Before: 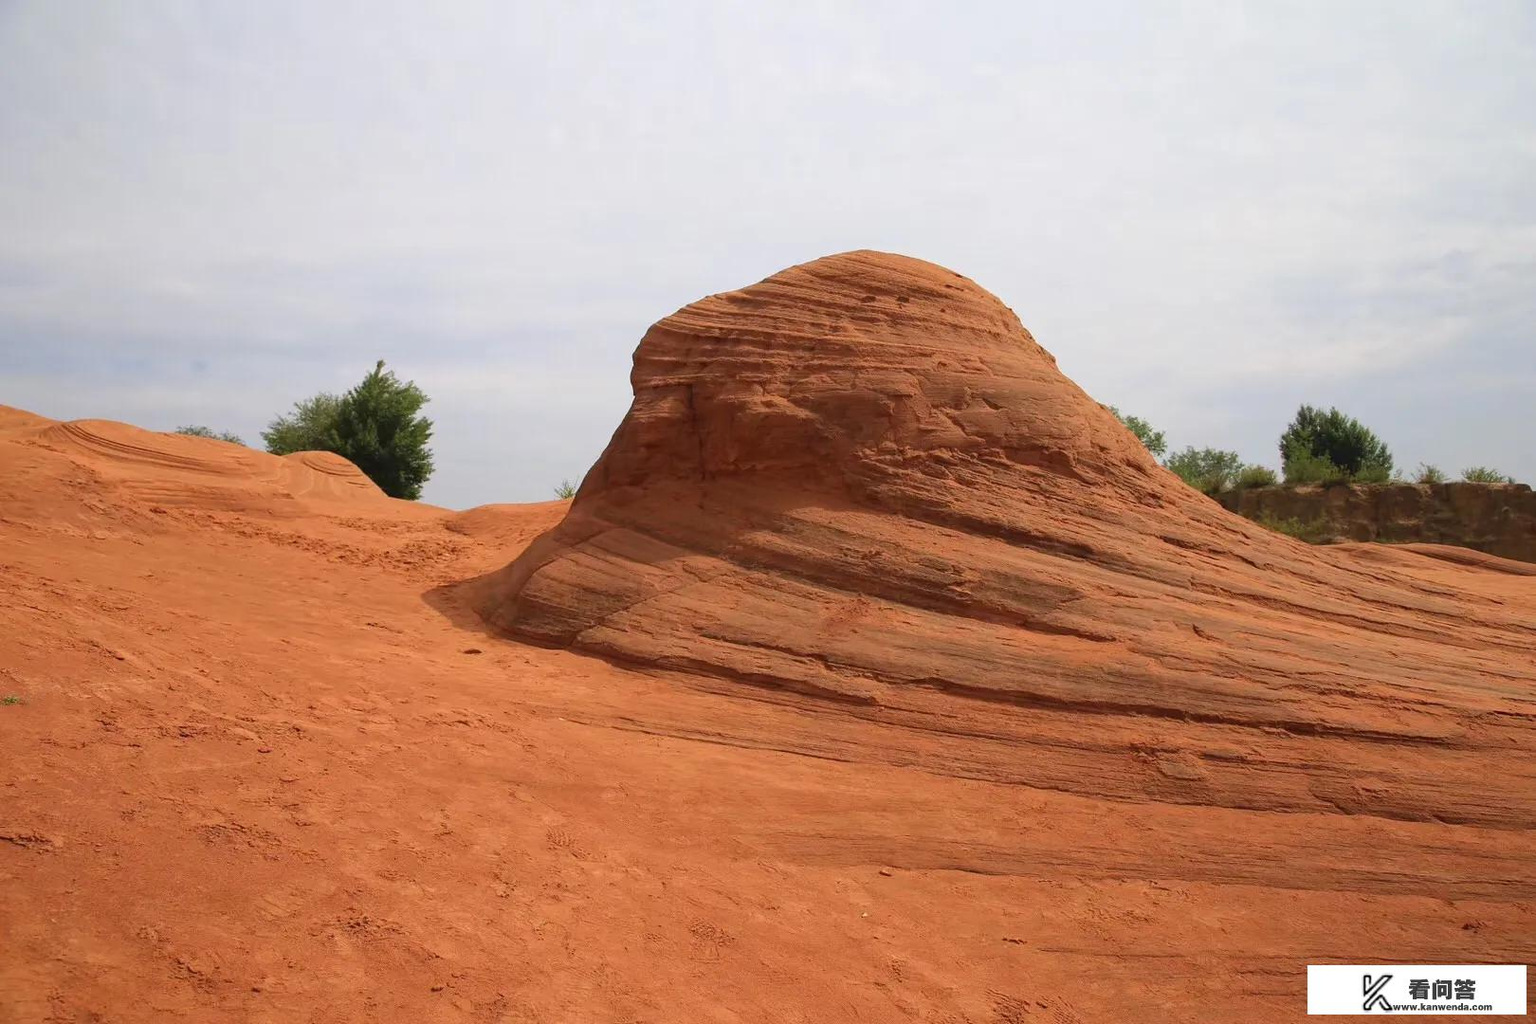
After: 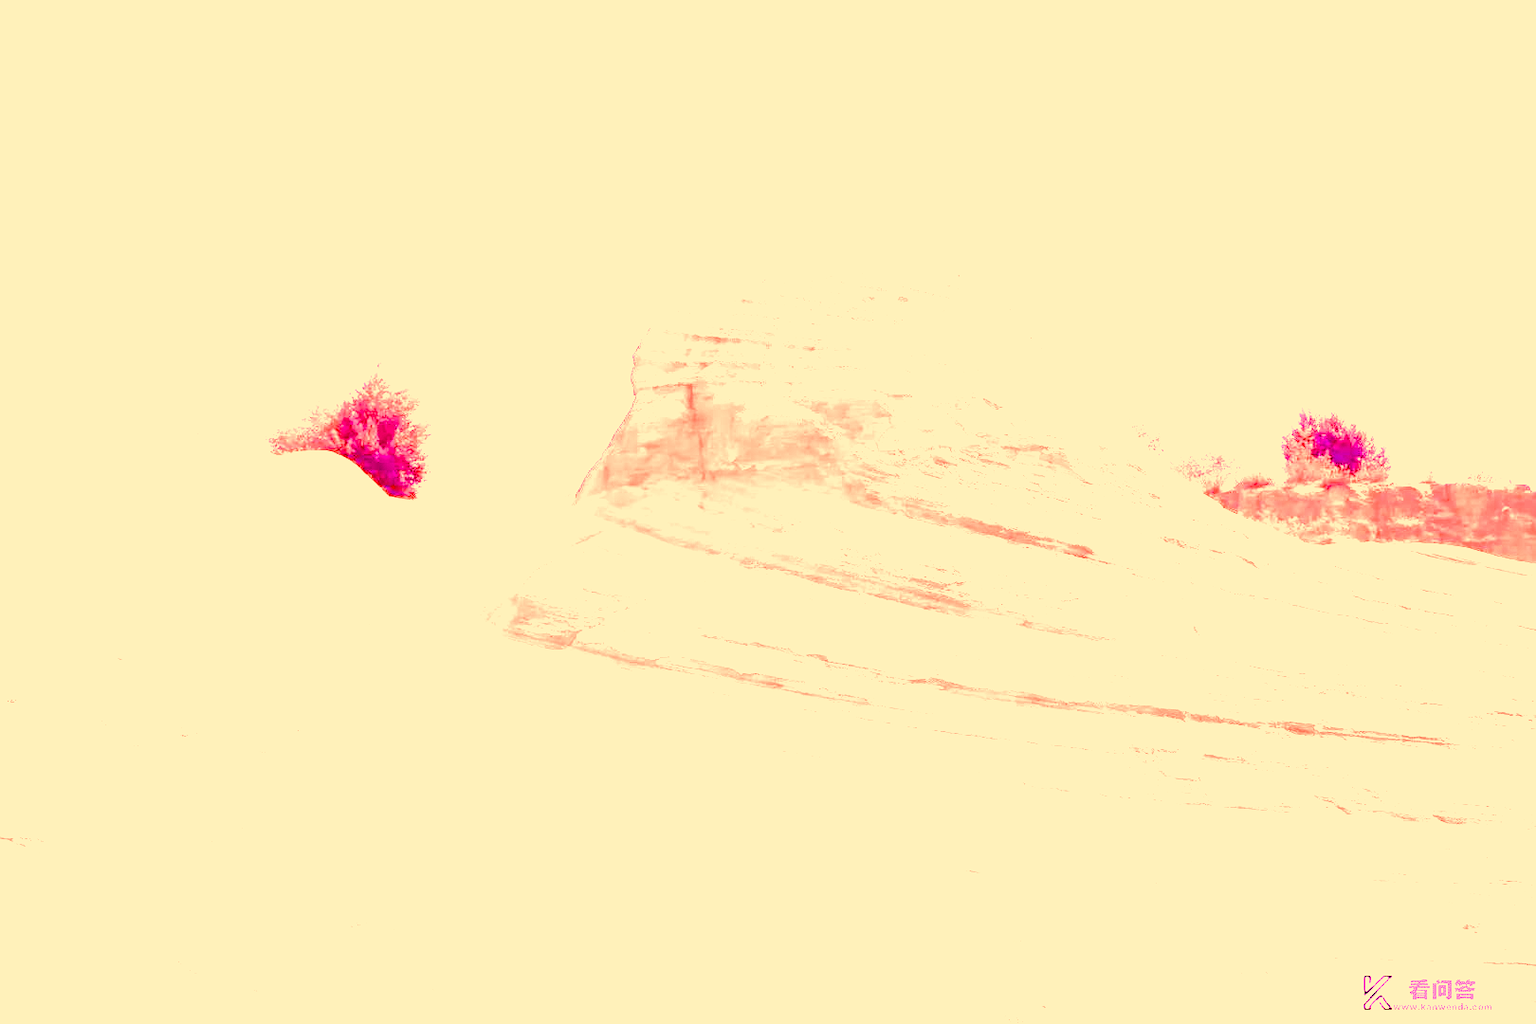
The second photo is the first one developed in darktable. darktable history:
color correction: highlights a* 17.94, highlights b* 35.39, shadows a* 1.48, shadows b* 6.42, saturation 1.01
filmic rgb: white relative exposure 3.85 EV, hardness 4.3
white balance: red 8, blue 8
